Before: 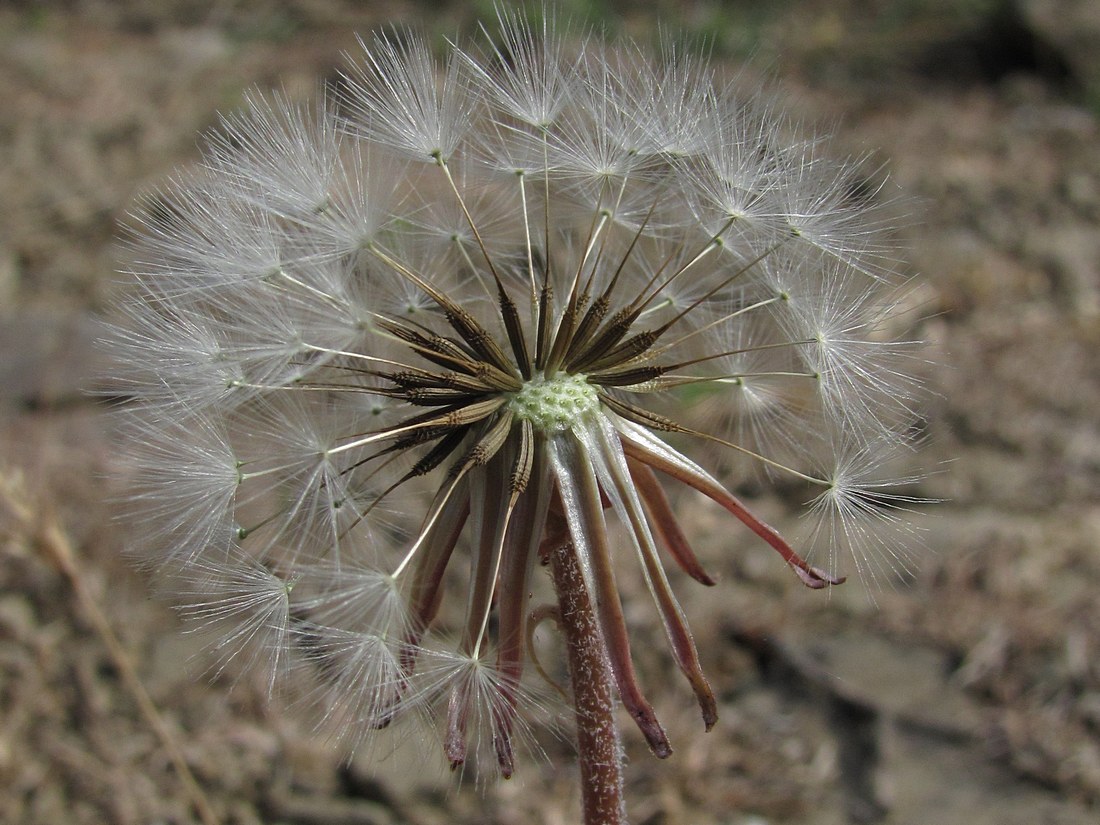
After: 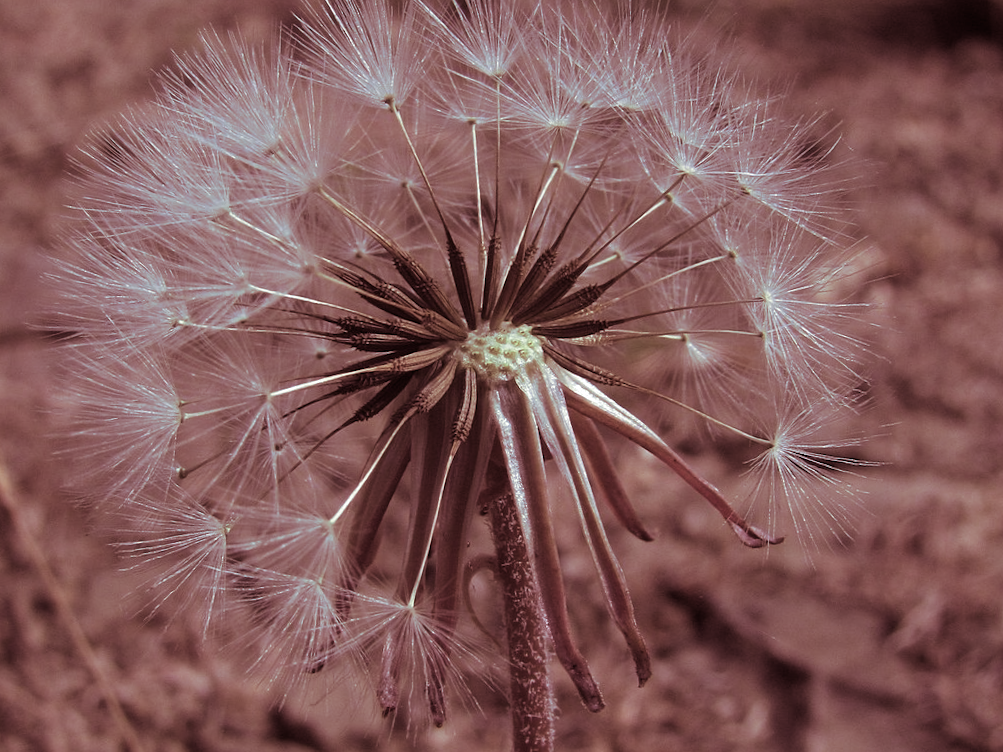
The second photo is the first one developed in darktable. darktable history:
split-toning: compress 20%
white balance: red 0.984, blue 1.059
crop and rotate: angle -1.96°, left 3.097%, top 4.154%, right 1.586%, bottom 0.529%
